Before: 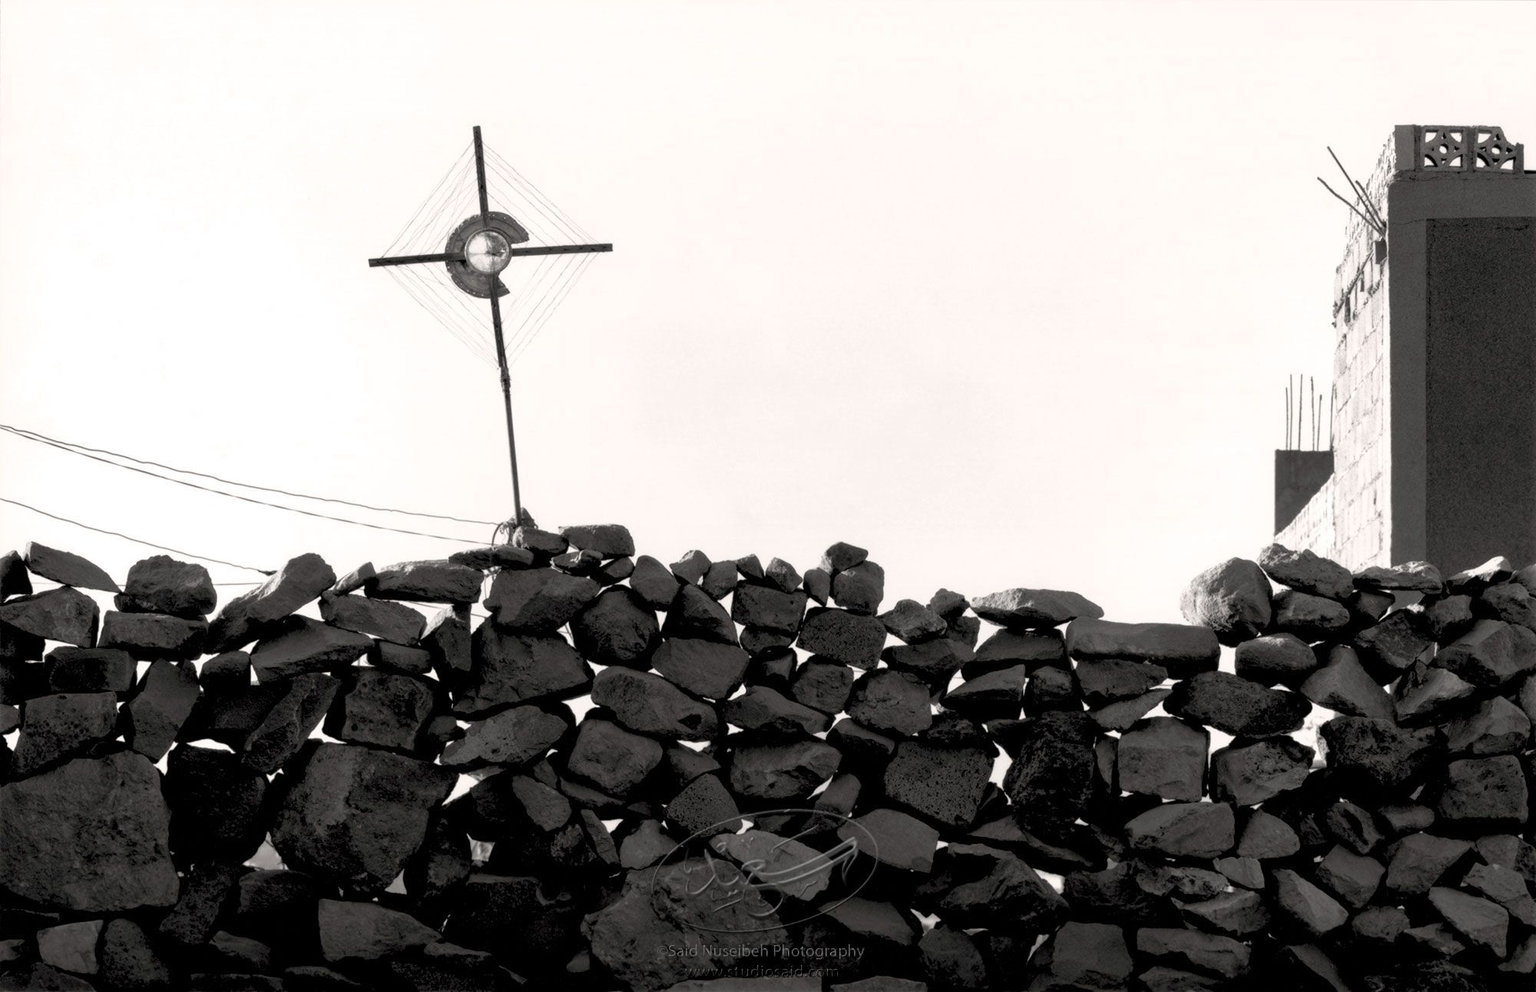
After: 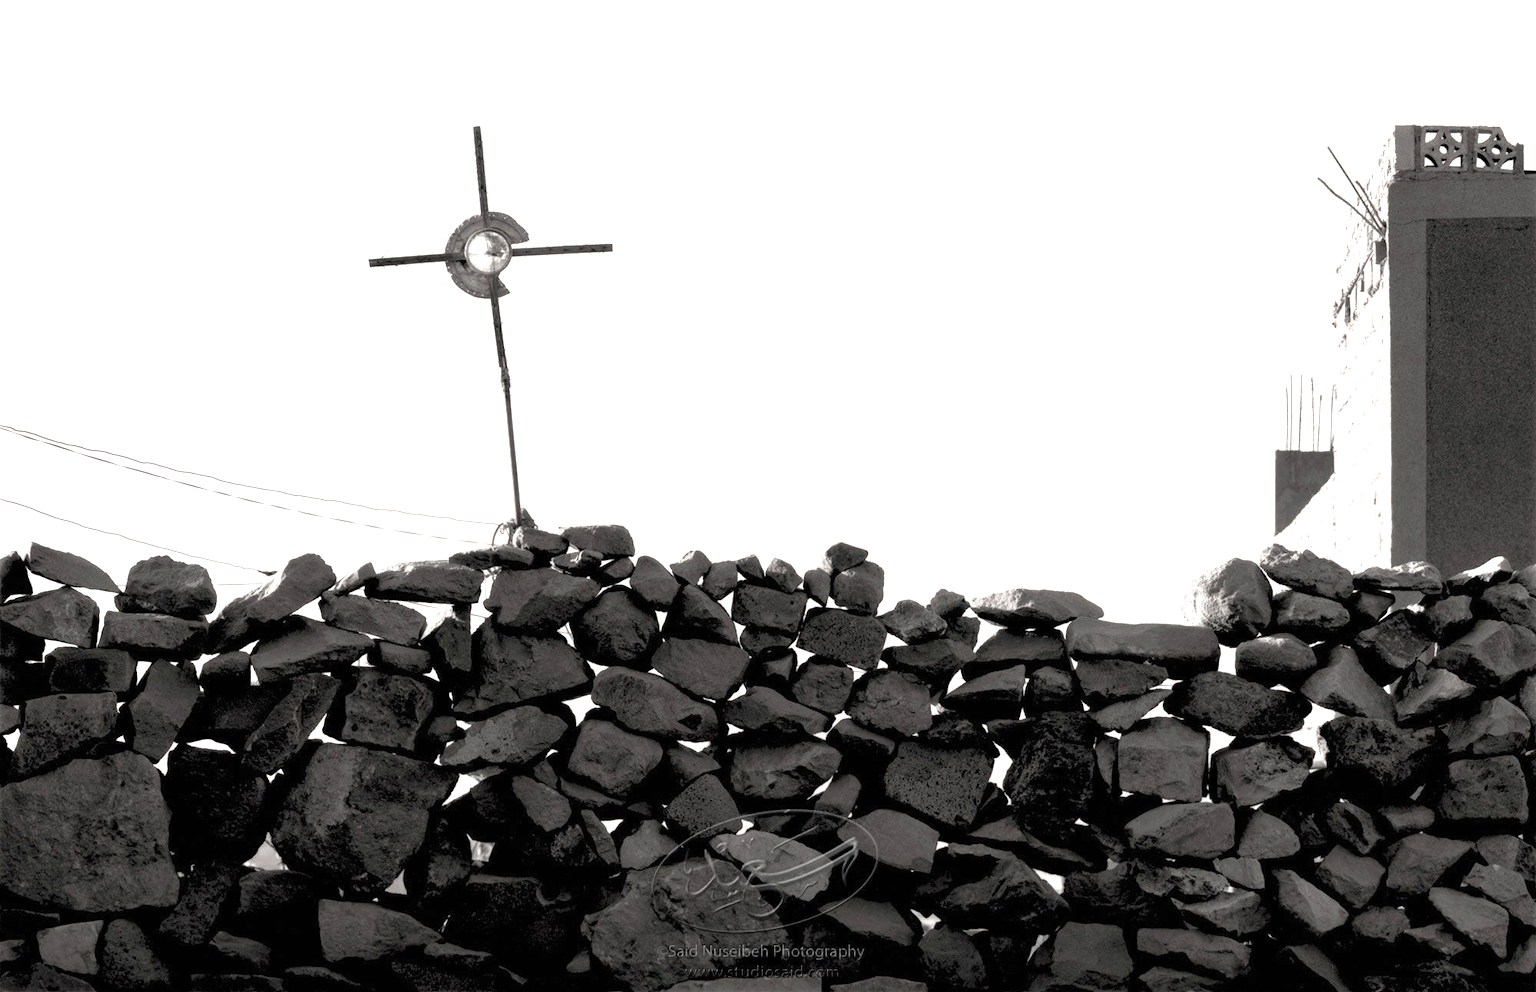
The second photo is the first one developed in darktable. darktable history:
exposure: black level correction 0, exposure 0.702 EV, compensate highlight preservation false
